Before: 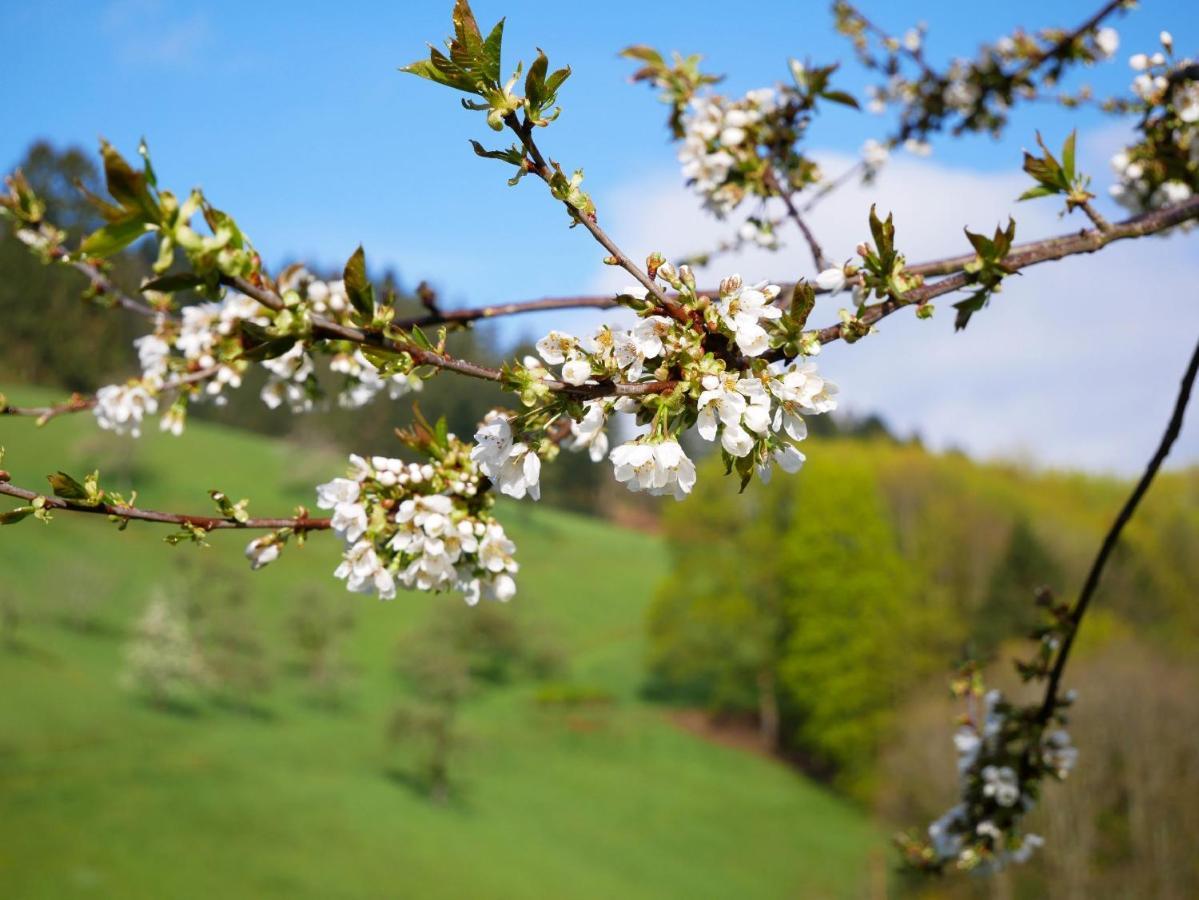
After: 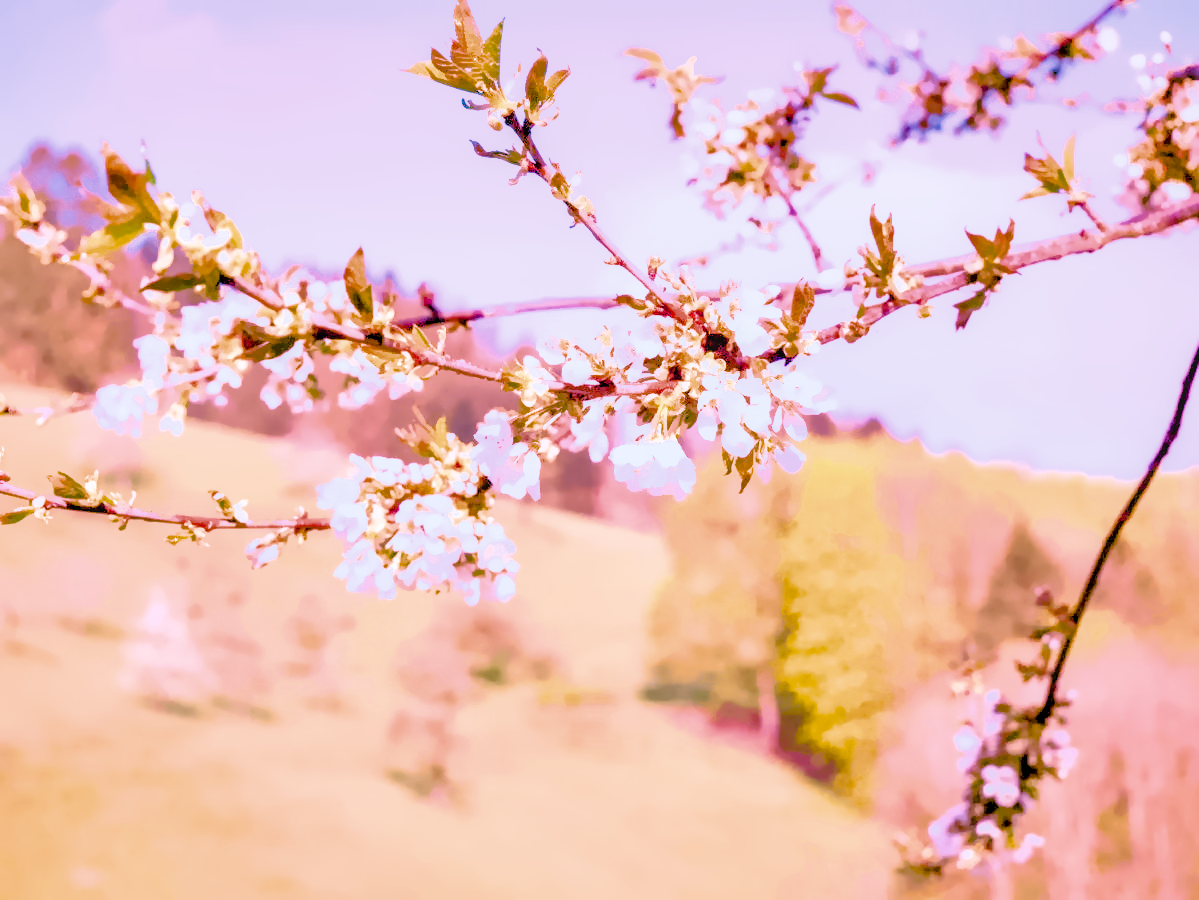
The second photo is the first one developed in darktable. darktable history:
local contrast: on, module defaults
color calibration: illuminant as shot in camera, x 0.358, y 0.373, temperature 4628.91 K
denoise (profiled): preserve shadows 1.52, scattering 0.002, a [-1, 0, 0], compensate highlight preservation false
exposure: black level correction 0, exposure 1.1 EV, compensate exposure bias true, compensate highlight preservation false
filmic rgb: black relative exposure -7.65 EV, white relative exposure 4.56 EV, hardness 3.61, contrast 1.05
haze removal: compatibility mode true, adaptive false
highlight reconstruction: on, module defaults
hot pixels: on, module defaults
lens correction: scale 1, crop 1, focal 16, aperture 5.6, distance 1000, camera "Canon EOS RP", lens "Canon RF 16mm F2.8 STM"
shadows and highlights: on, module defaults
white balance: red 2.229, blue 1.46
velvia: on, module defaults
tone equalizer "contrast tone curve: soft": -8 EV -0.417 EV, -7 EV -0.389 EV, -6 EV -0.333 EV, -5 EV -0.222 EV, -3 EV 0.222 EV, -2 EV 0.333 EV, -1 EV 0.389 EV, +0 EV 0.417 EV, edges refinement/feathering 500, mask exposure compensation -1.57 EV, preserve details no
contrast equalizer "clarity": octaves 7, y [[0.6 ×6], [0.55 ×6], [0 ×6], [0 ×6], [0 ×6]]
color balance rgb "basic colorfulness: vibrant colors": perceptual saturation grading › global saturation 20%, perceptual saturation grading › highlights -25%, perceptual saturation grading › shadows 50%
